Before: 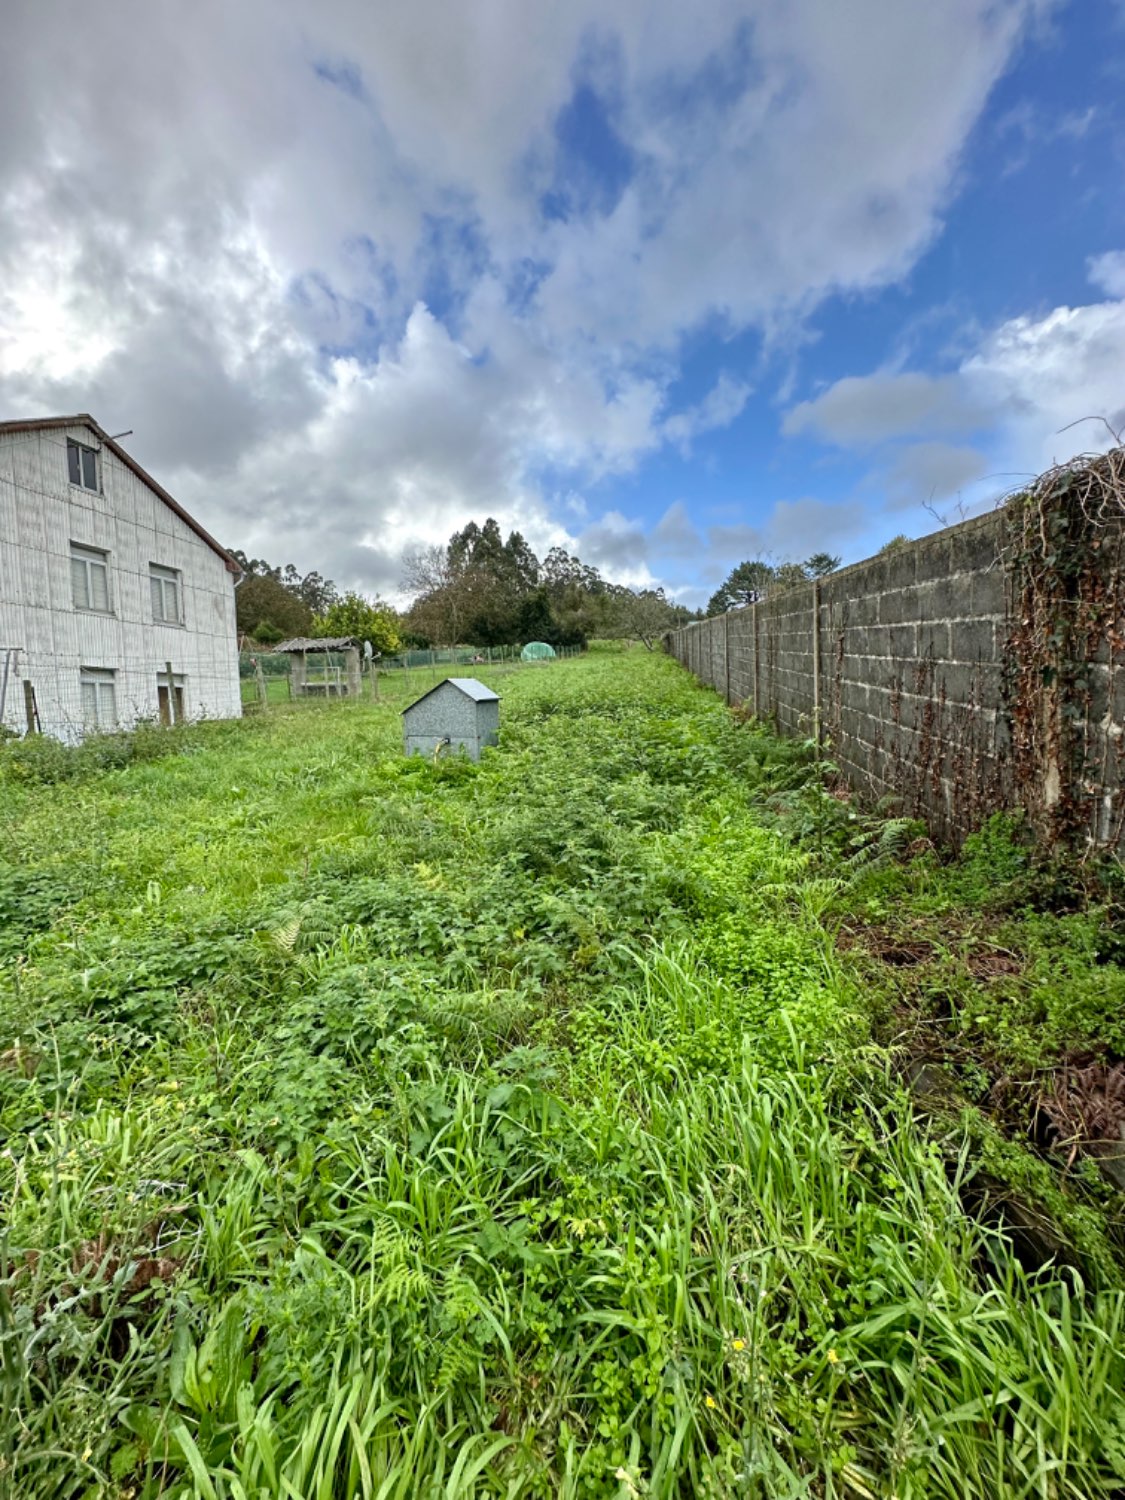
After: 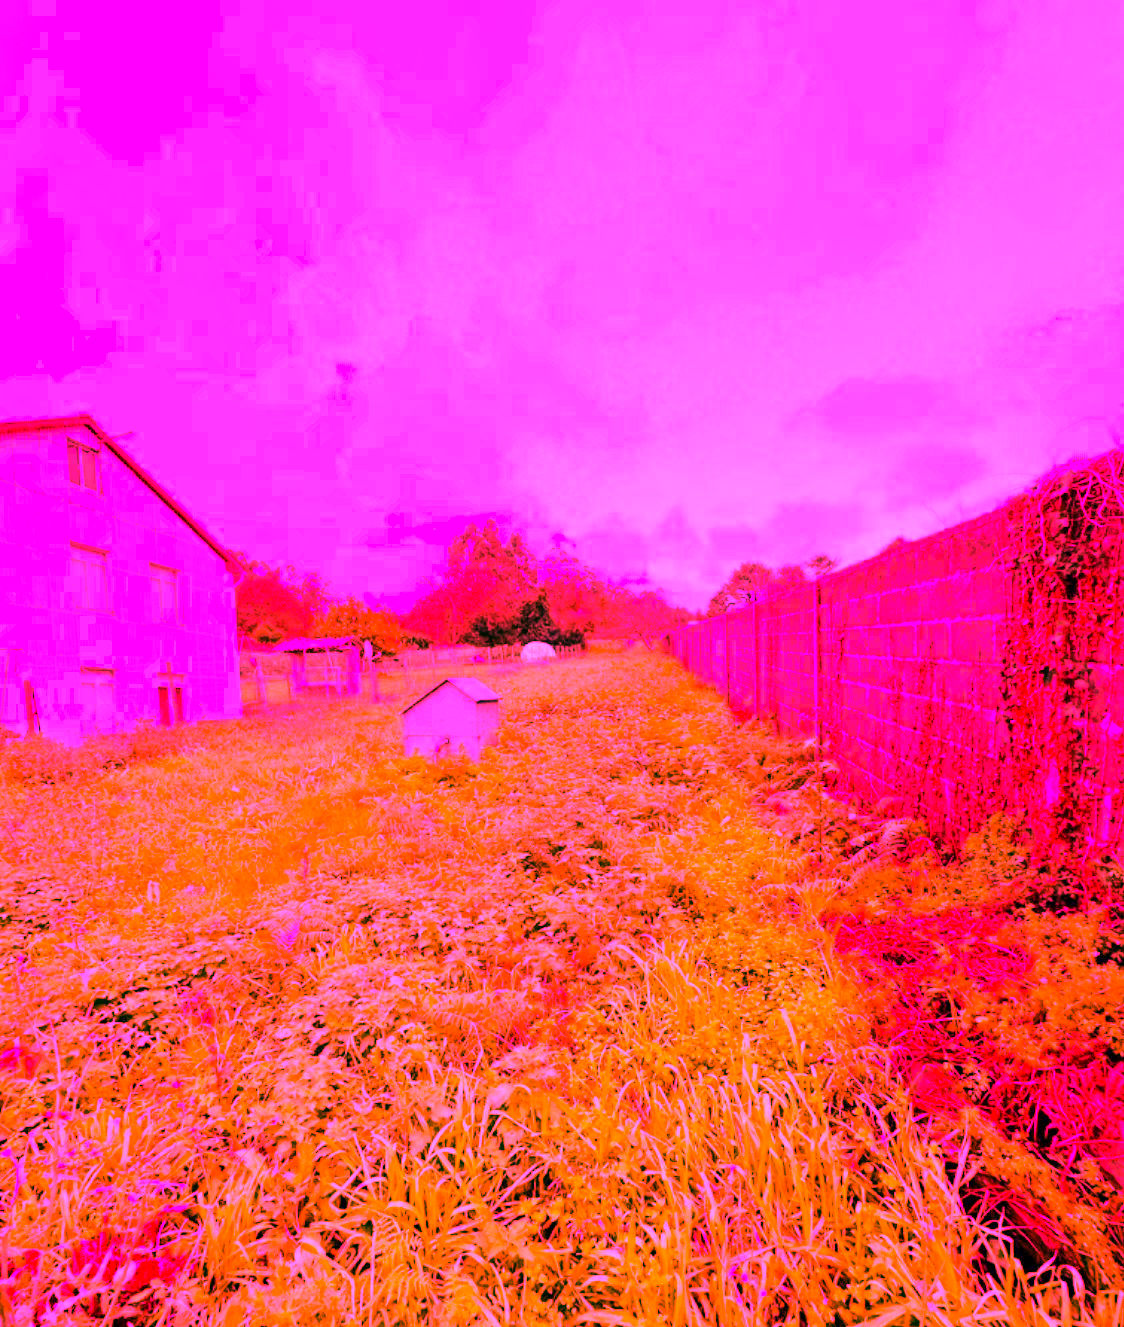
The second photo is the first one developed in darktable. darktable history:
white balance: red 4.26, blue 1.802
crop and rotate: top 0%, bottom 11.49%
